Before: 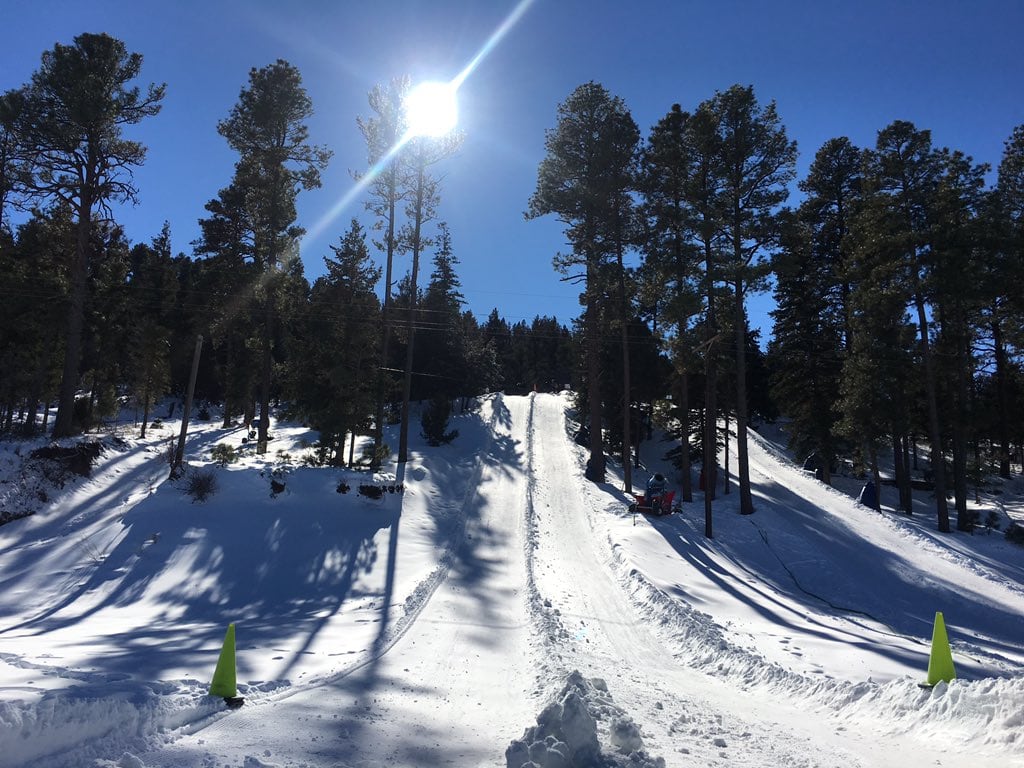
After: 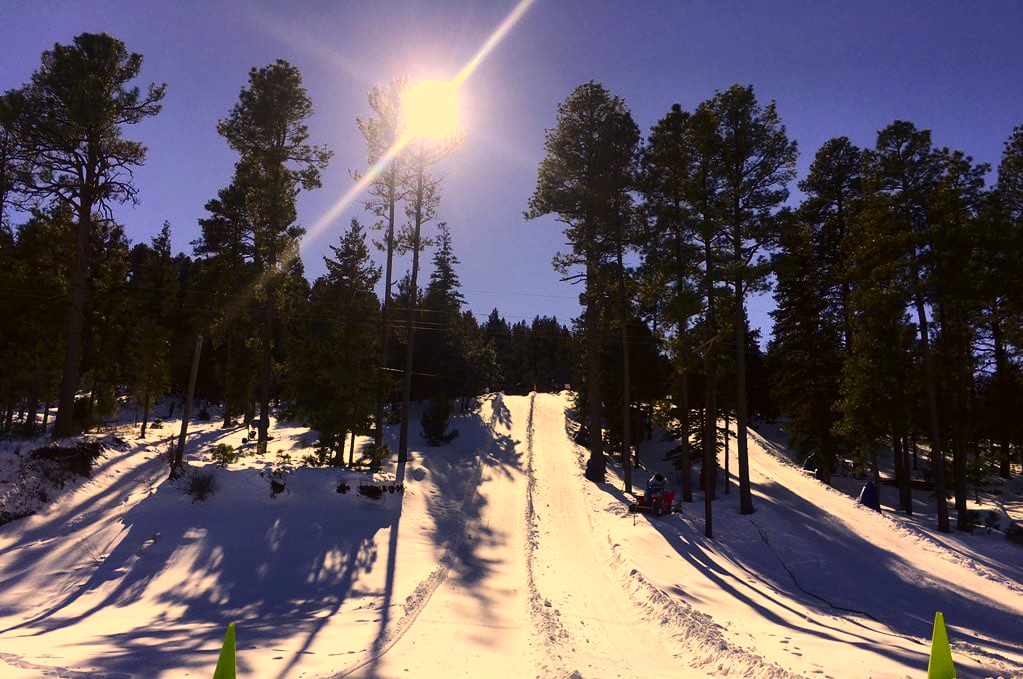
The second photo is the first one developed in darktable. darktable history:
shadows and highlights: shadows -23.08, highlights 46.15, soften with gaussian
crop and rotate: top 0%, bottom 11.49%
color correction: highlights a* 17.94, highlights b* 35.39, shadows a* 1.48, shadows b* 6.42, saturation 1.01
contrast brightness saturation: contrast 0.18, saturation 0.3
